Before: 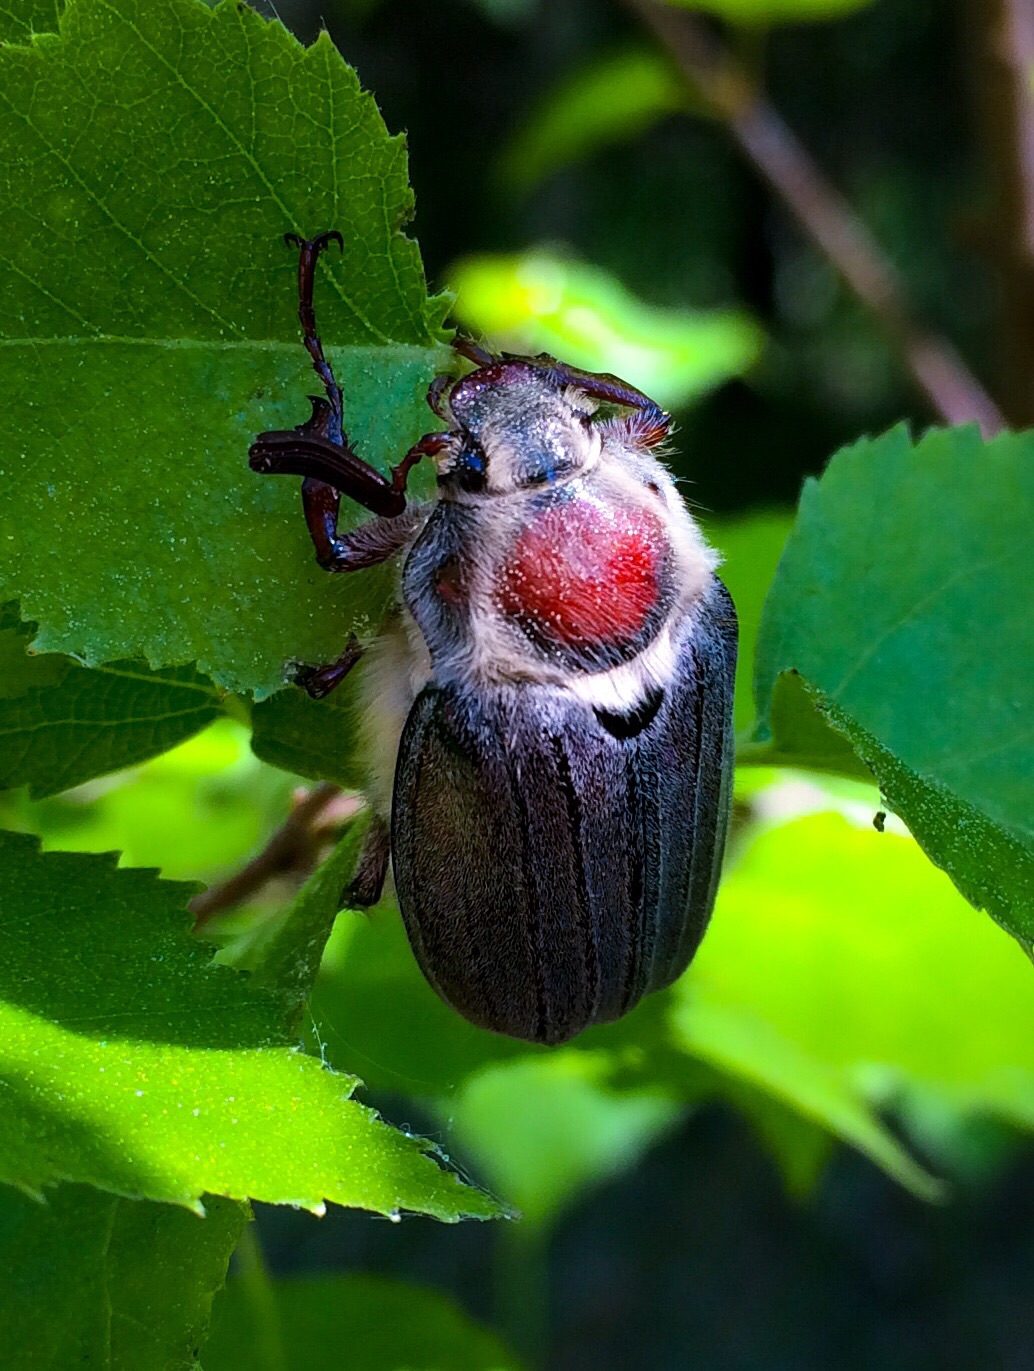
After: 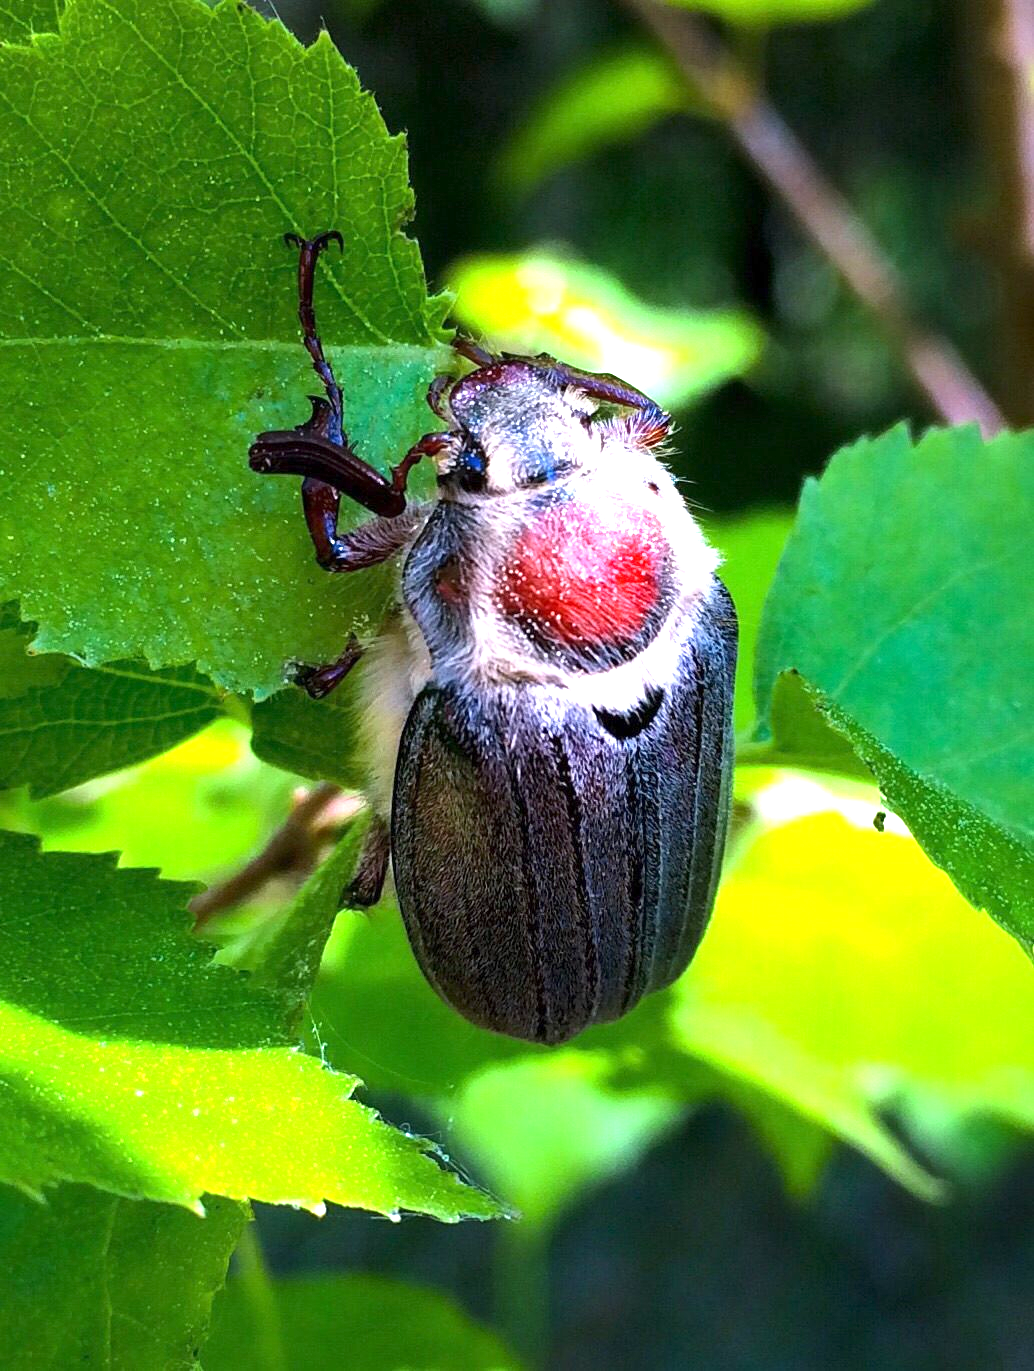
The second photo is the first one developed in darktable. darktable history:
exposure: exposure 1.242 EV, compensate highlight preservation false
